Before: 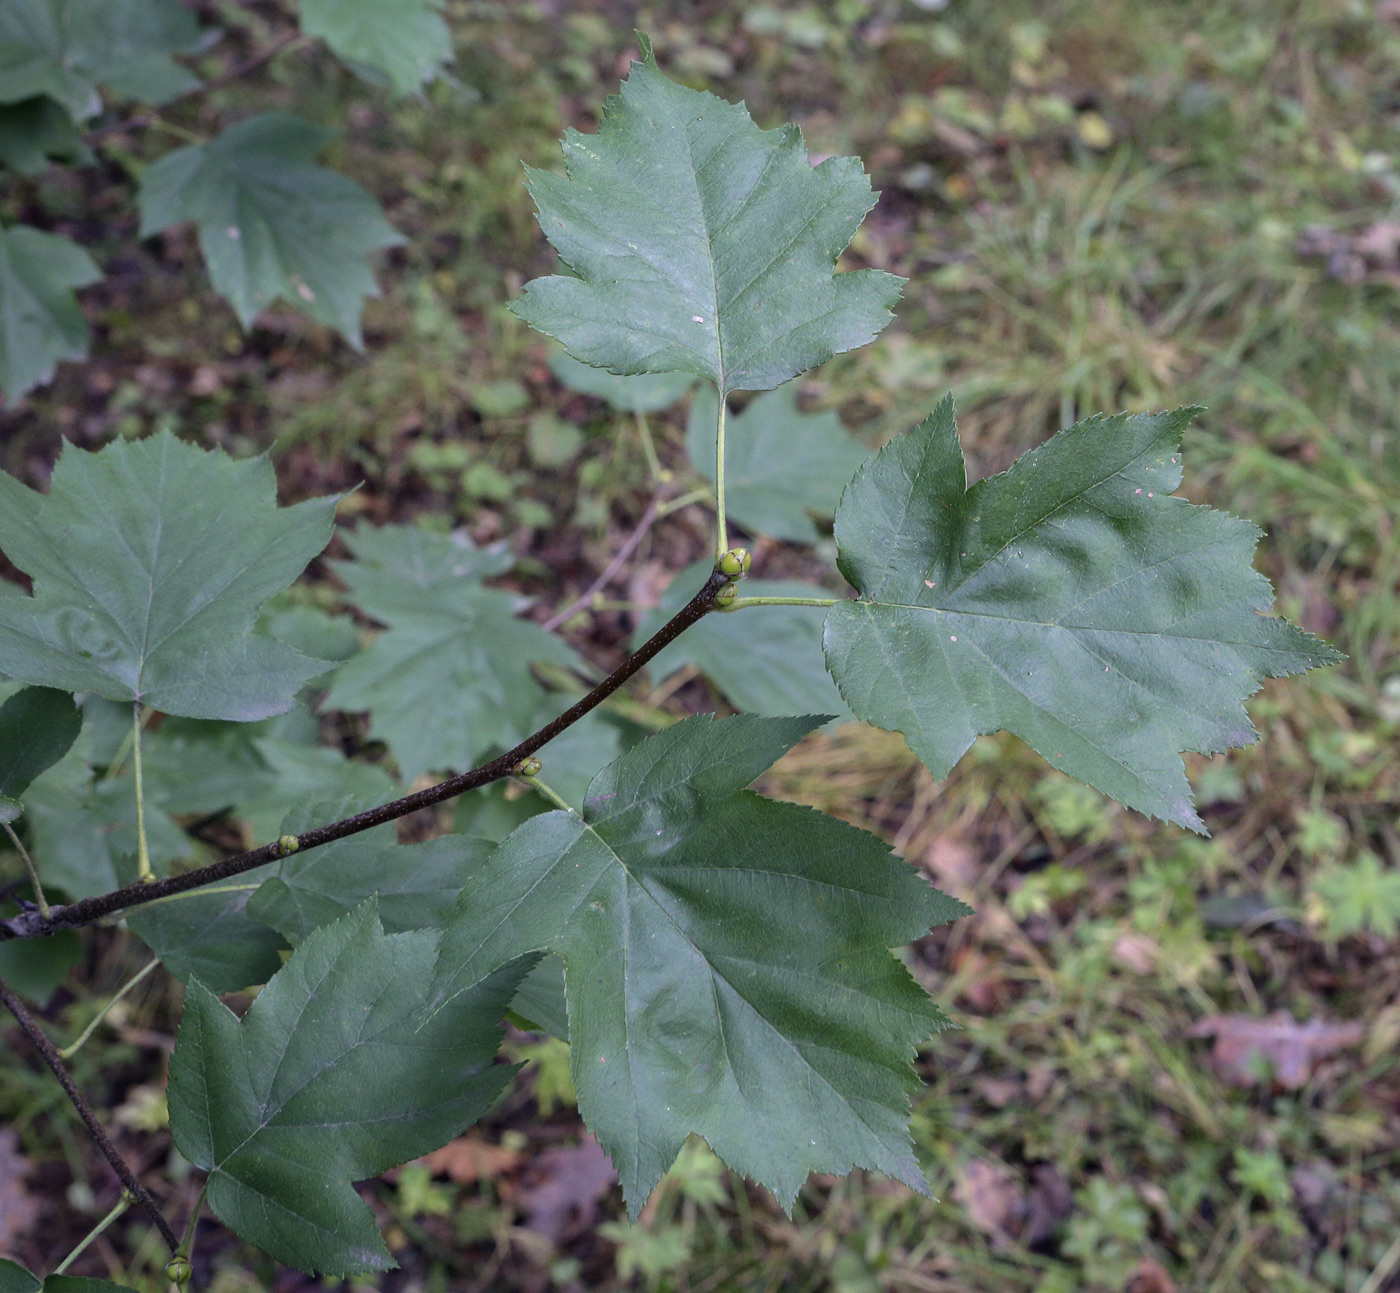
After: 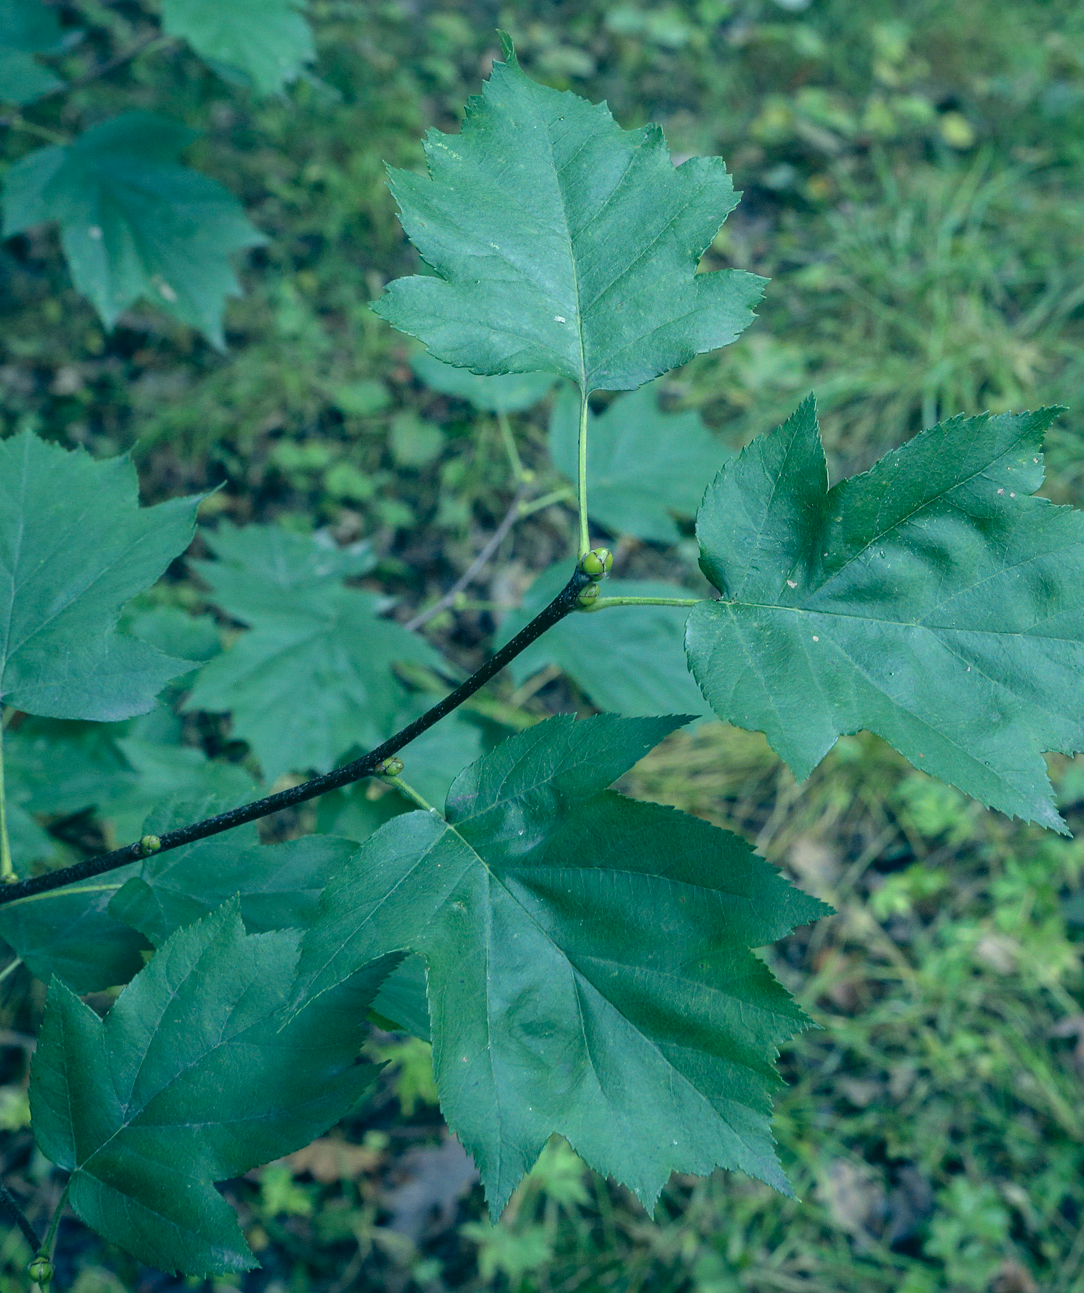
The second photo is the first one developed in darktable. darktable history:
color correction: highlights a* -20.08, highlights b* 9.8, shadows a* -20.4, shadows b* -10.76
crop: left 9.88%, right 12.664%
